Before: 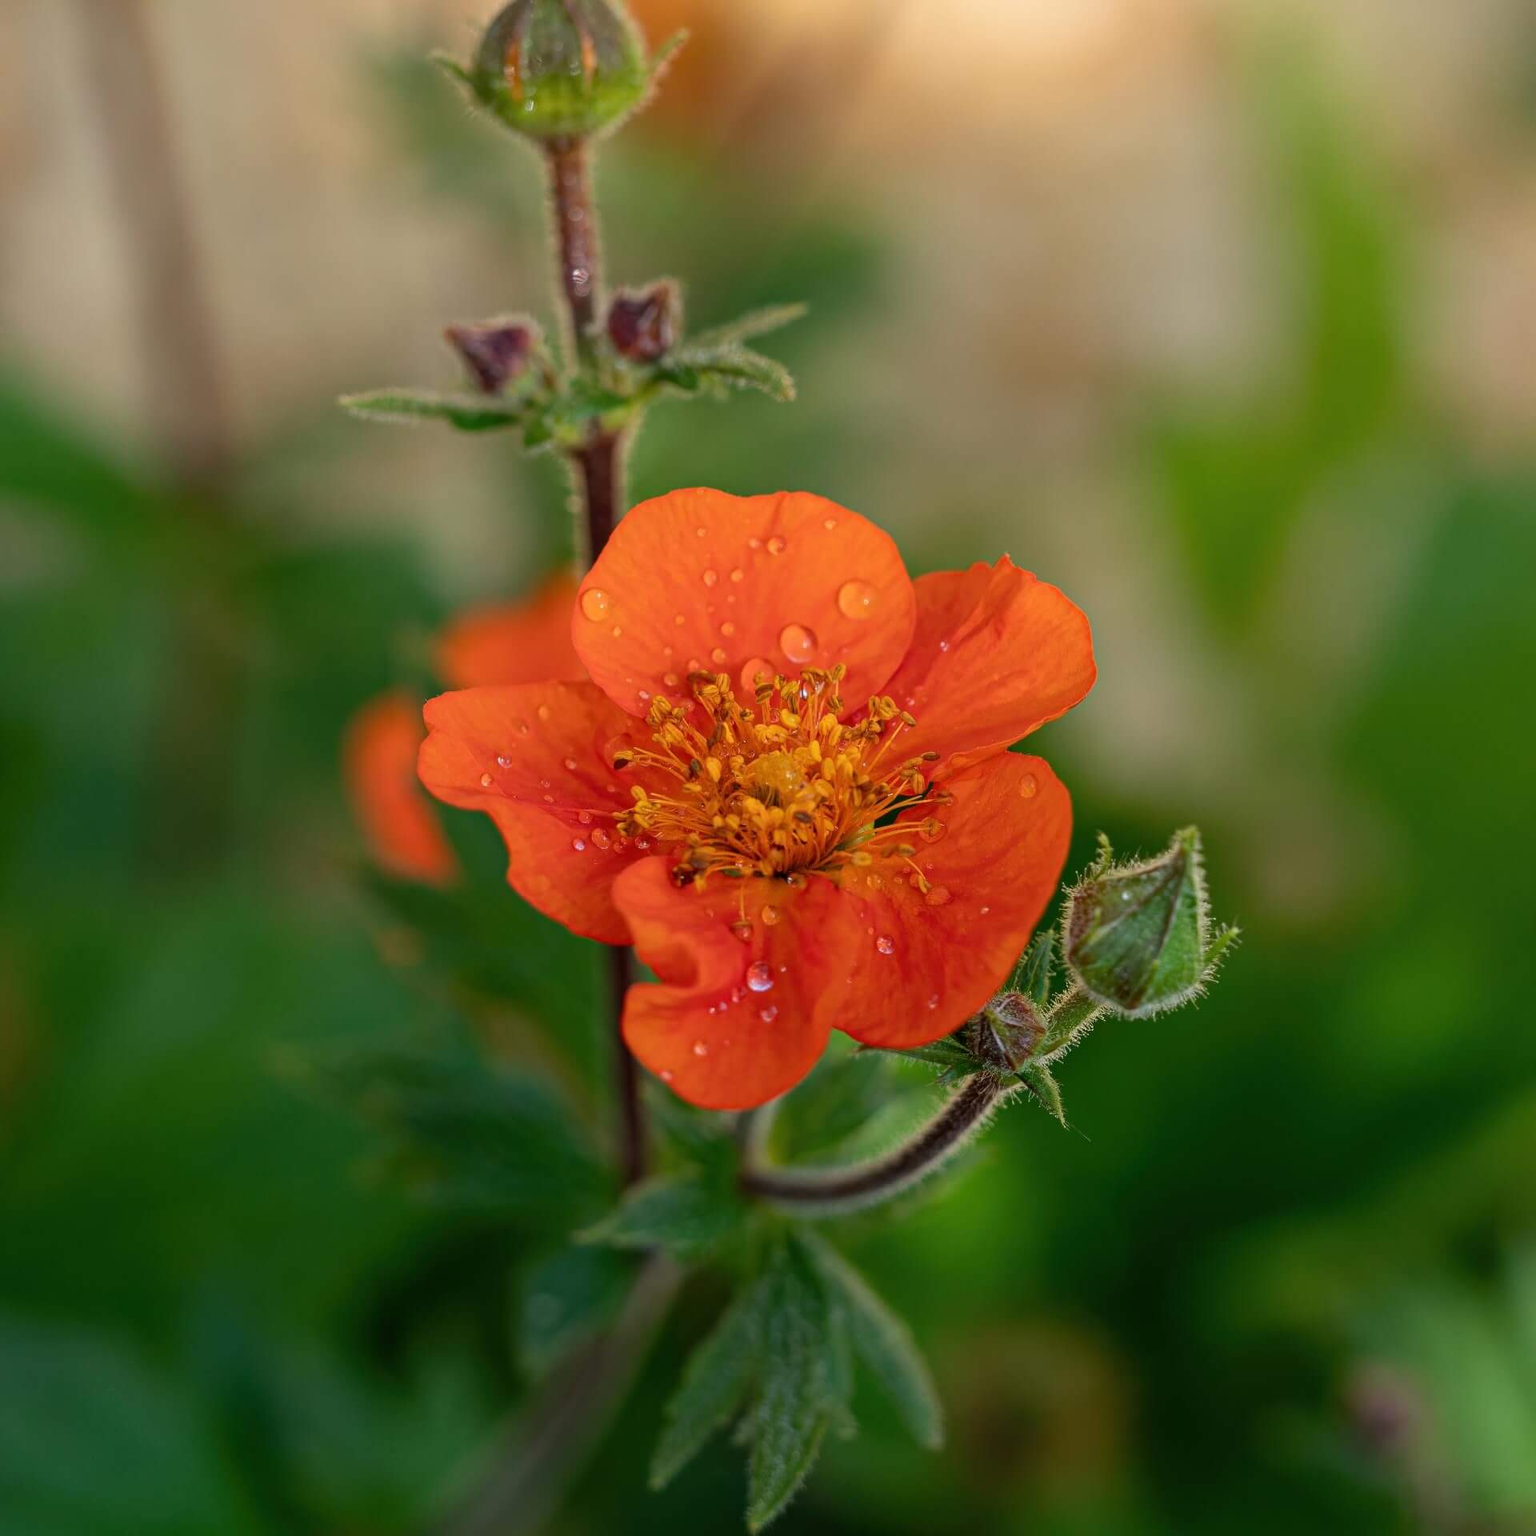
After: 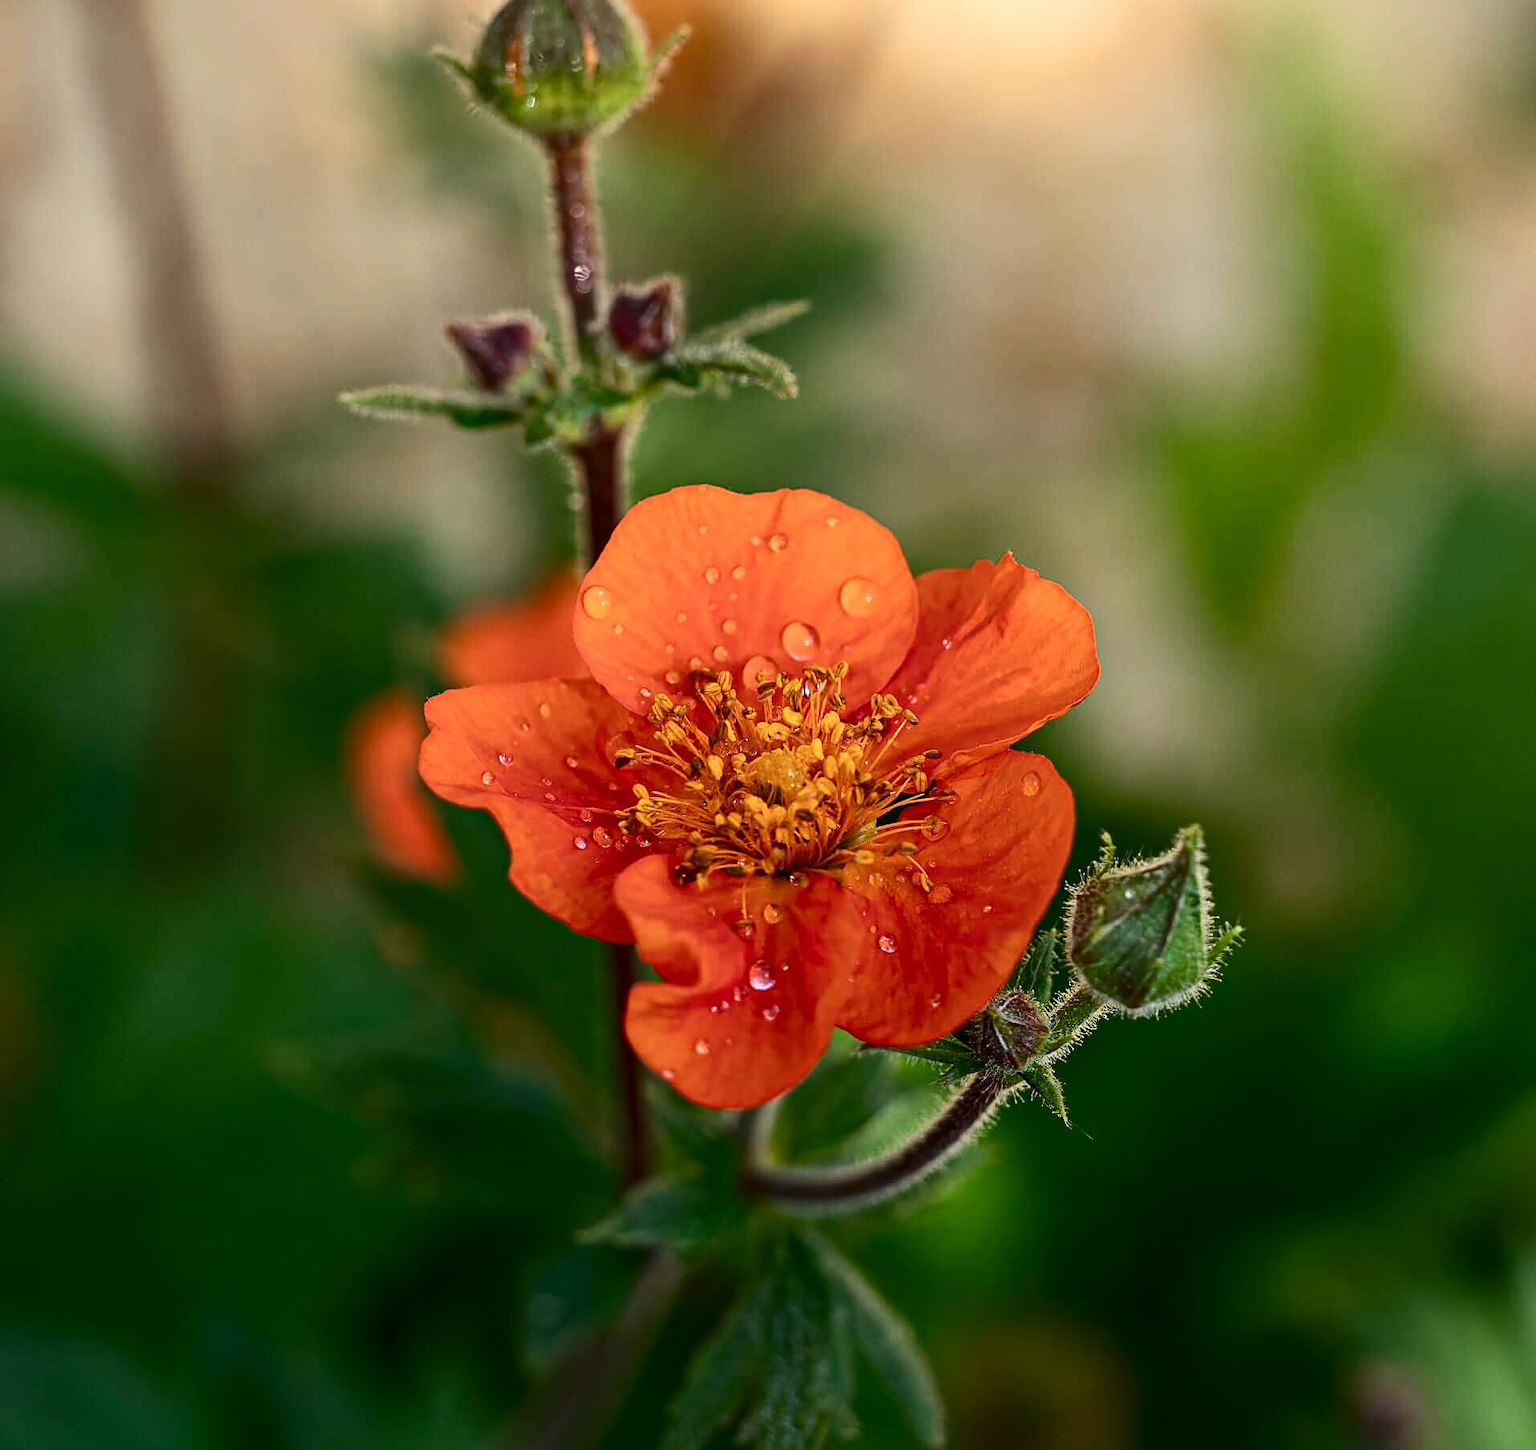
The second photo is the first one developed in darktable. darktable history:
sharpen: on, module defaults
contrast brightness saturation: contrast 0.291
crop: top 0.294%, right 0.26%, bottom 5.1%
